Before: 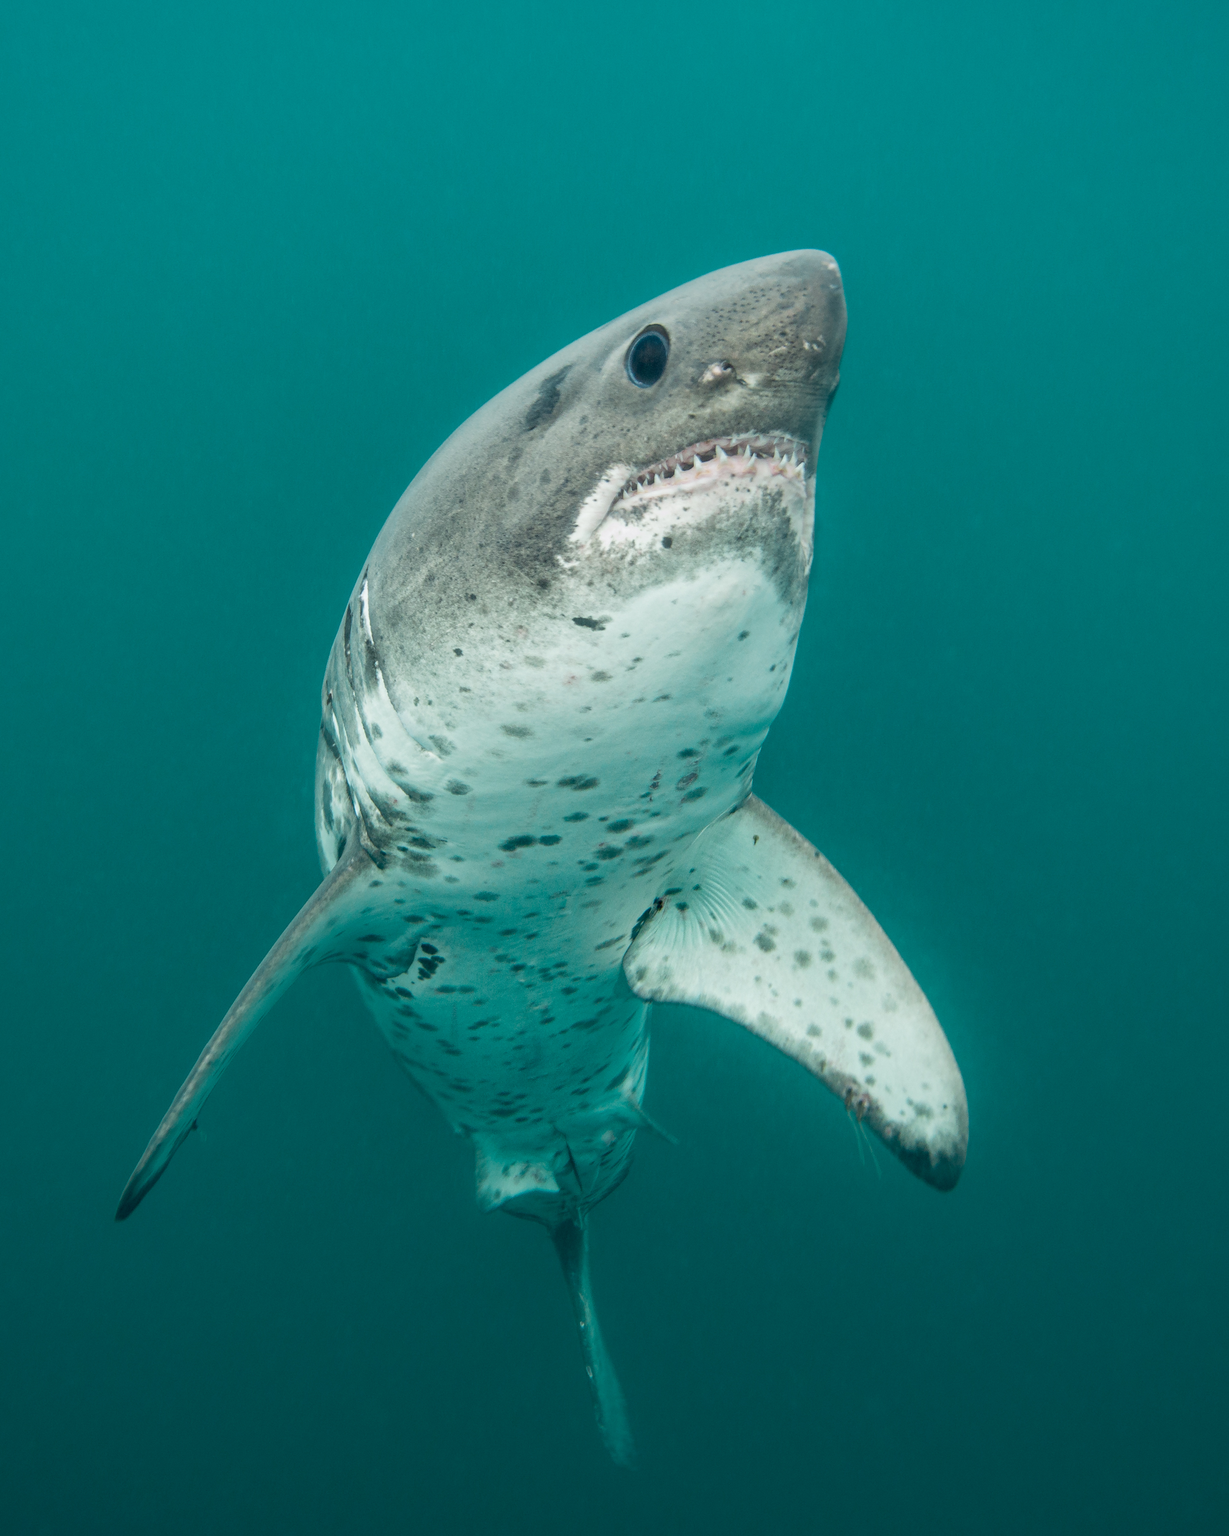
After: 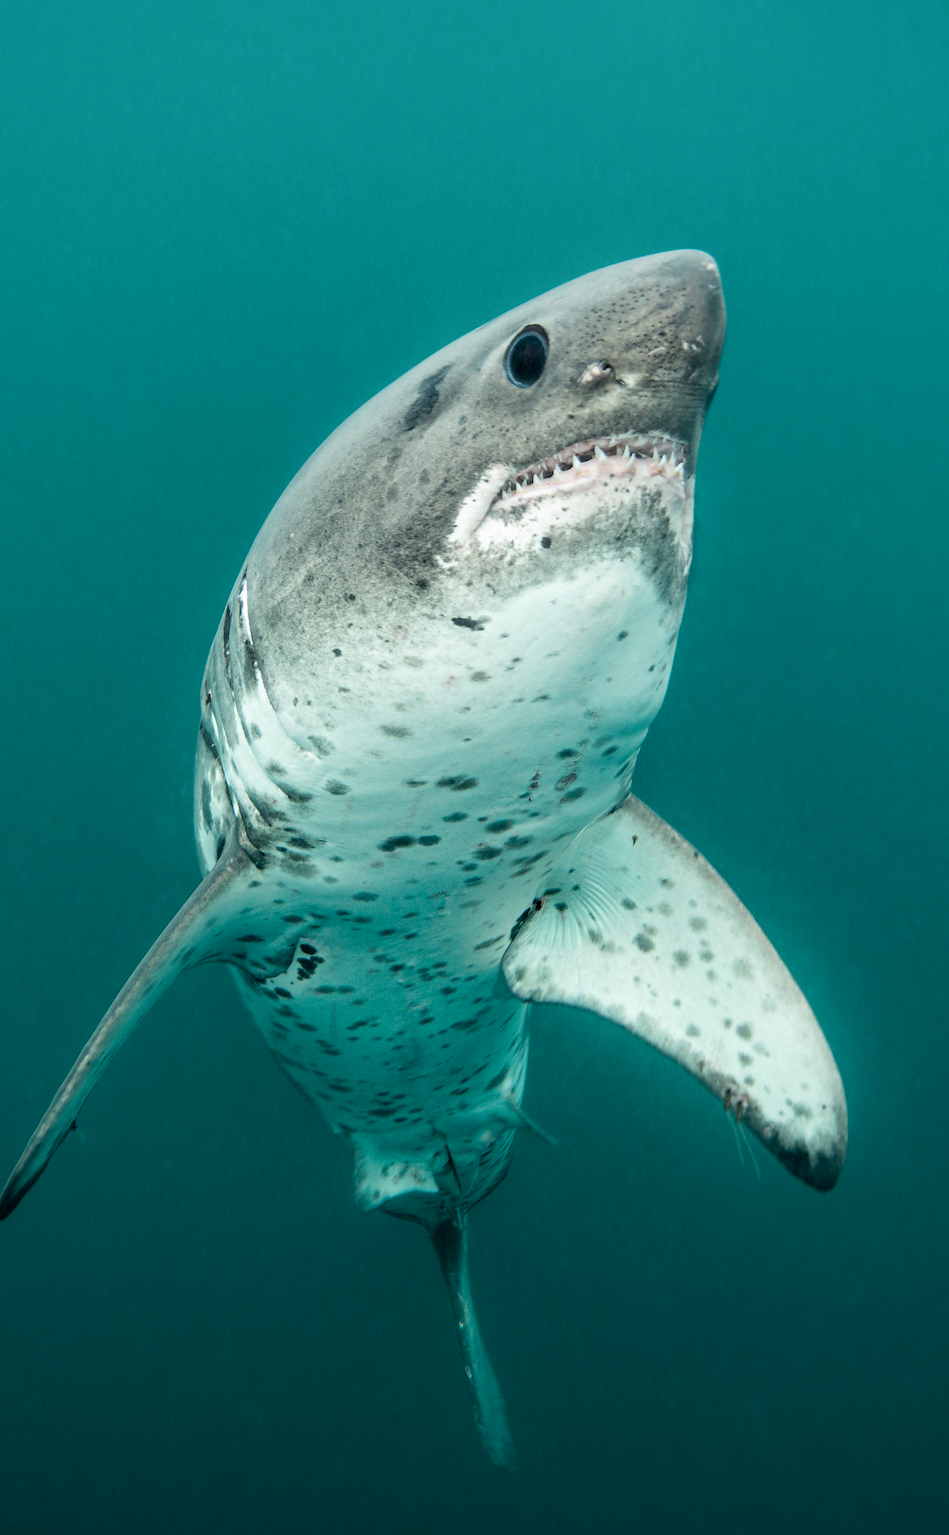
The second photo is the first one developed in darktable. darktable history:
levels: mode automatic
filmic rgb: black relative exposure -6.27 EV, white relative exposure 2.79 EV, target black luminance 0%, hardness 4.63, latitude 68.03%, contrast 1.287, shadows ↔ highlights balance -3.41%
crop: left 9.859%, right 12.873%
